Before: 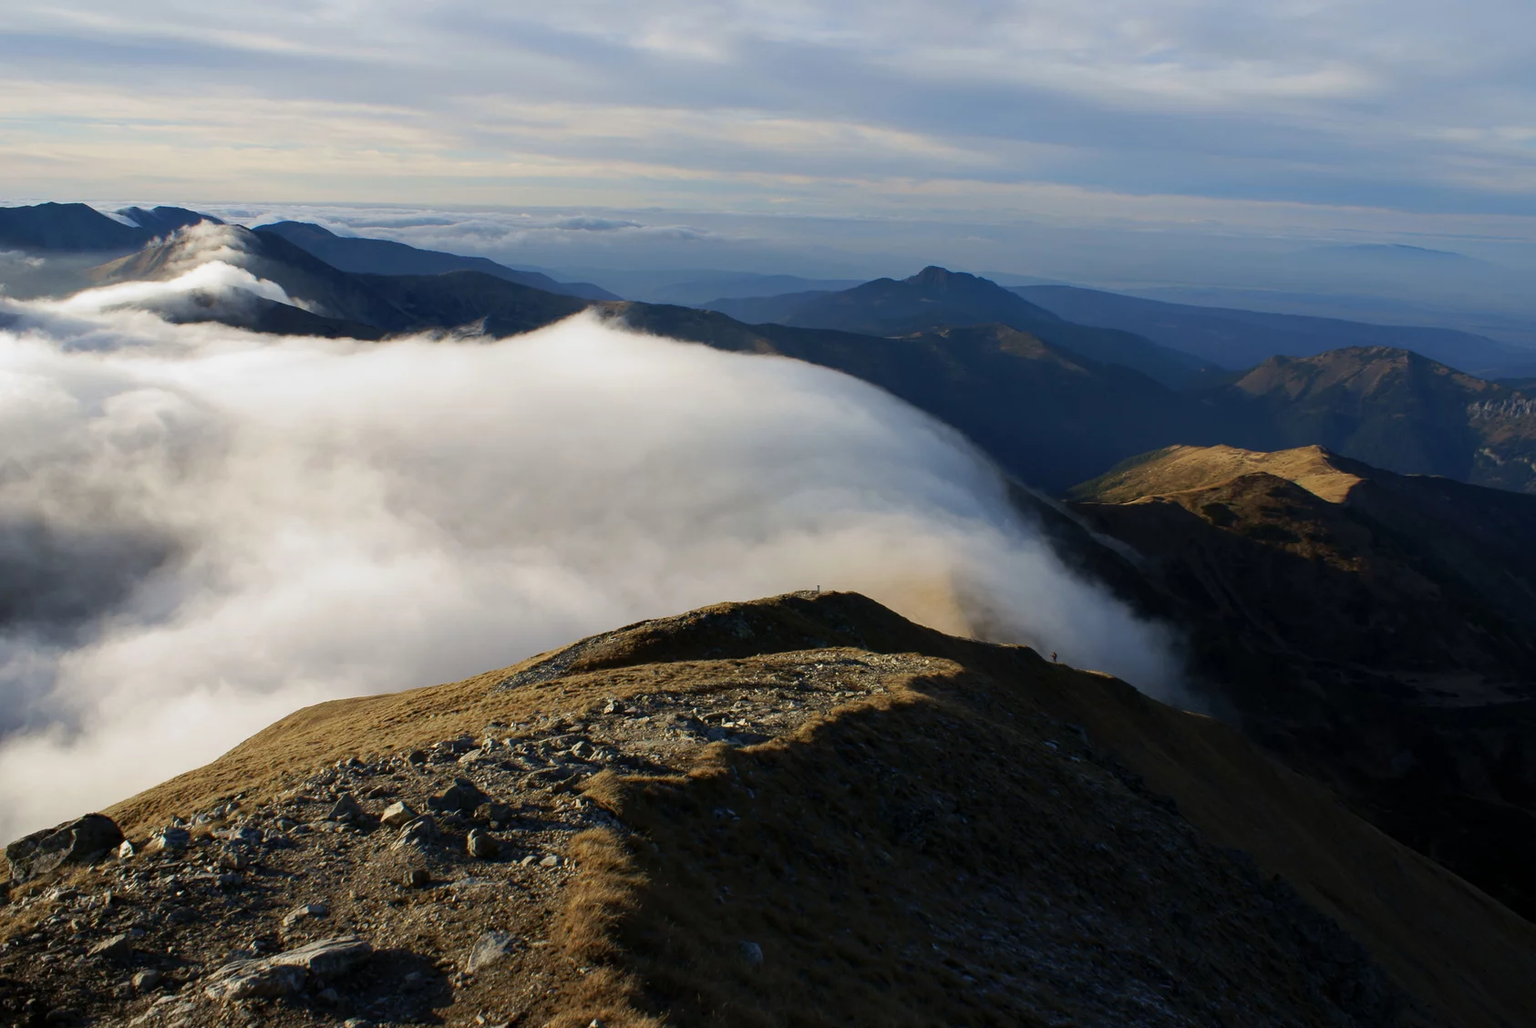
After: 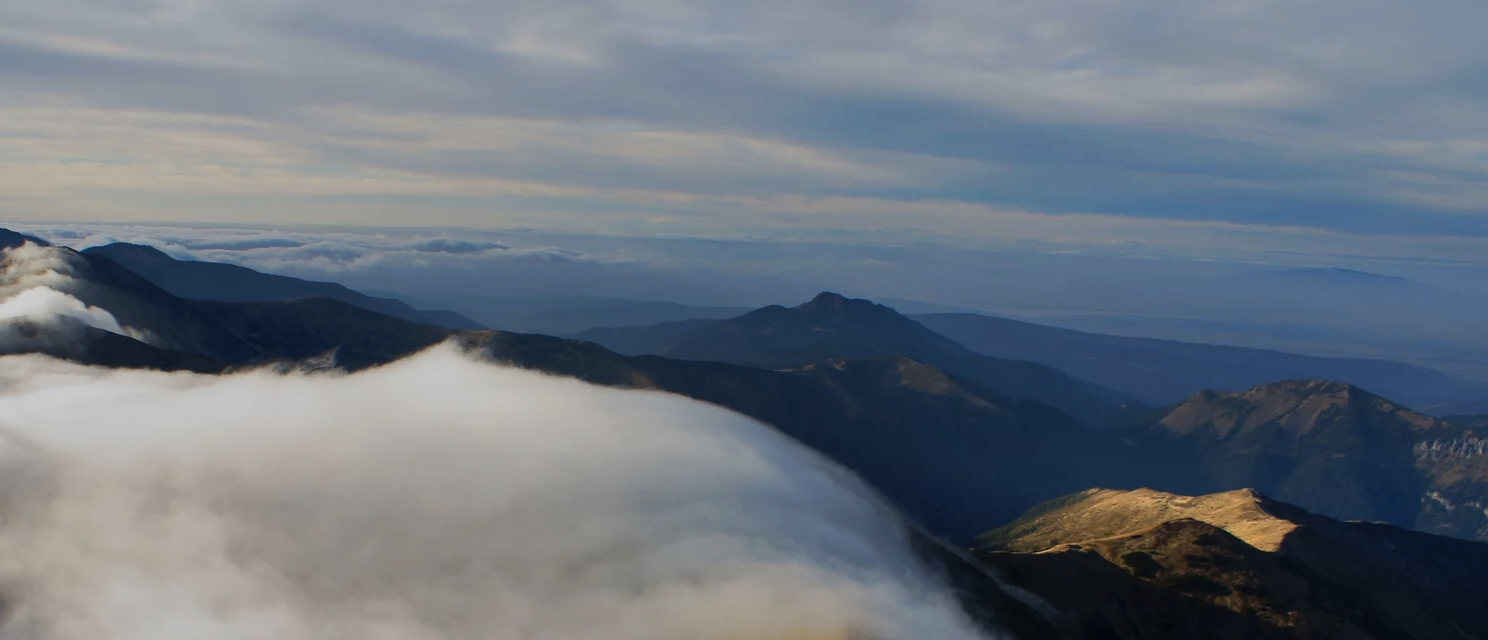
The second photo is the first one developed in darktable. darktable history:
crop and rotate: left 11.676%, bottom 43.22%
shadows and highlights: shadows 49.22, highlights -42.52, soften with gaussian
tone curve: curves: ch0 [(0, 0) (0.003, 0.003) (0.011, 0.01) (0.025, 0.023) (0.044, 0.042) (0.069, 0.065) (0.1, 0.094) (0.136, 0.128) (0.177, 0.167) (0.224, 0.211) (0.277, 0.261) (0.335, 0.315) (0.399, 0.375) (0.468, 0.441) (0.543, 0.543) (0.623, 0.623) (0.709, 0.709) (0.801, 0.801) (0.898, 0.898) (1, 1)], preserve colors none
exposure: exposure -0.542 EV, compensate highlight preservation false
